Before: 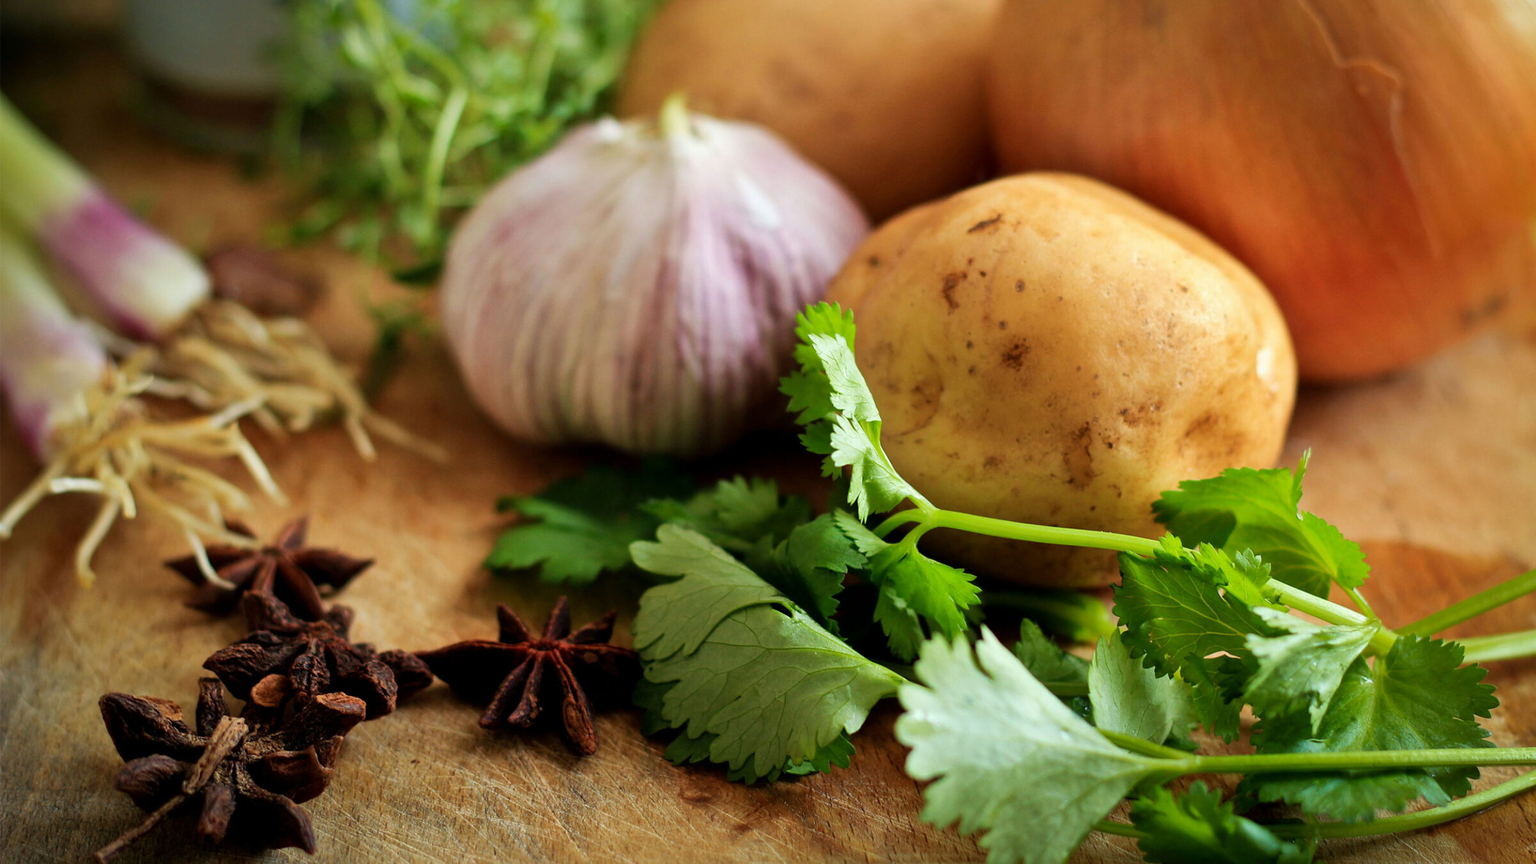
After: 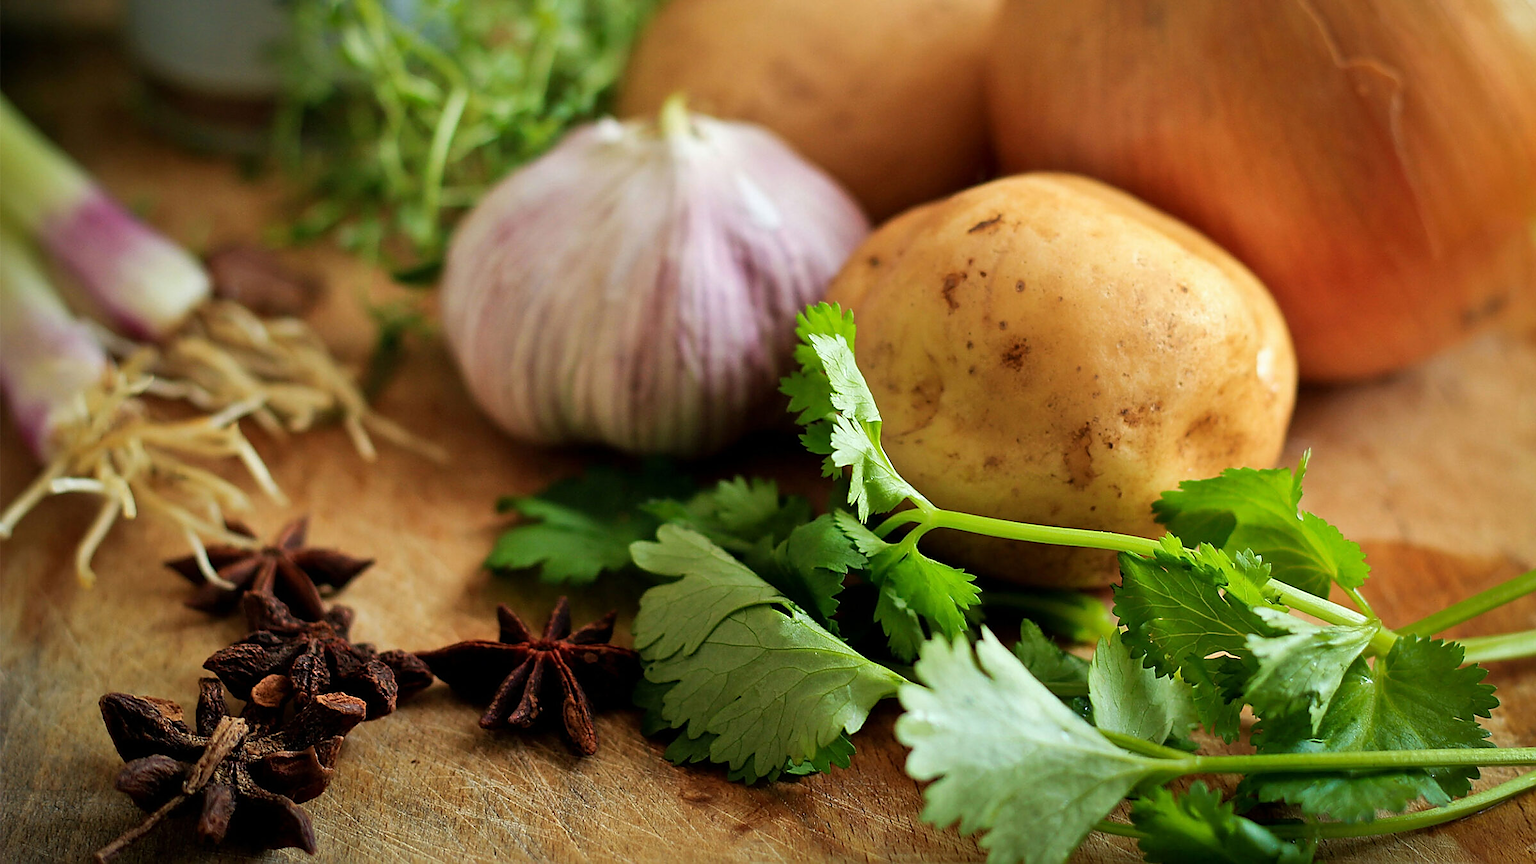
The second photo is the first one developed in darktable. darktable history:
sharpen: radius 1.364, amount 1.262, threshold 0.667
